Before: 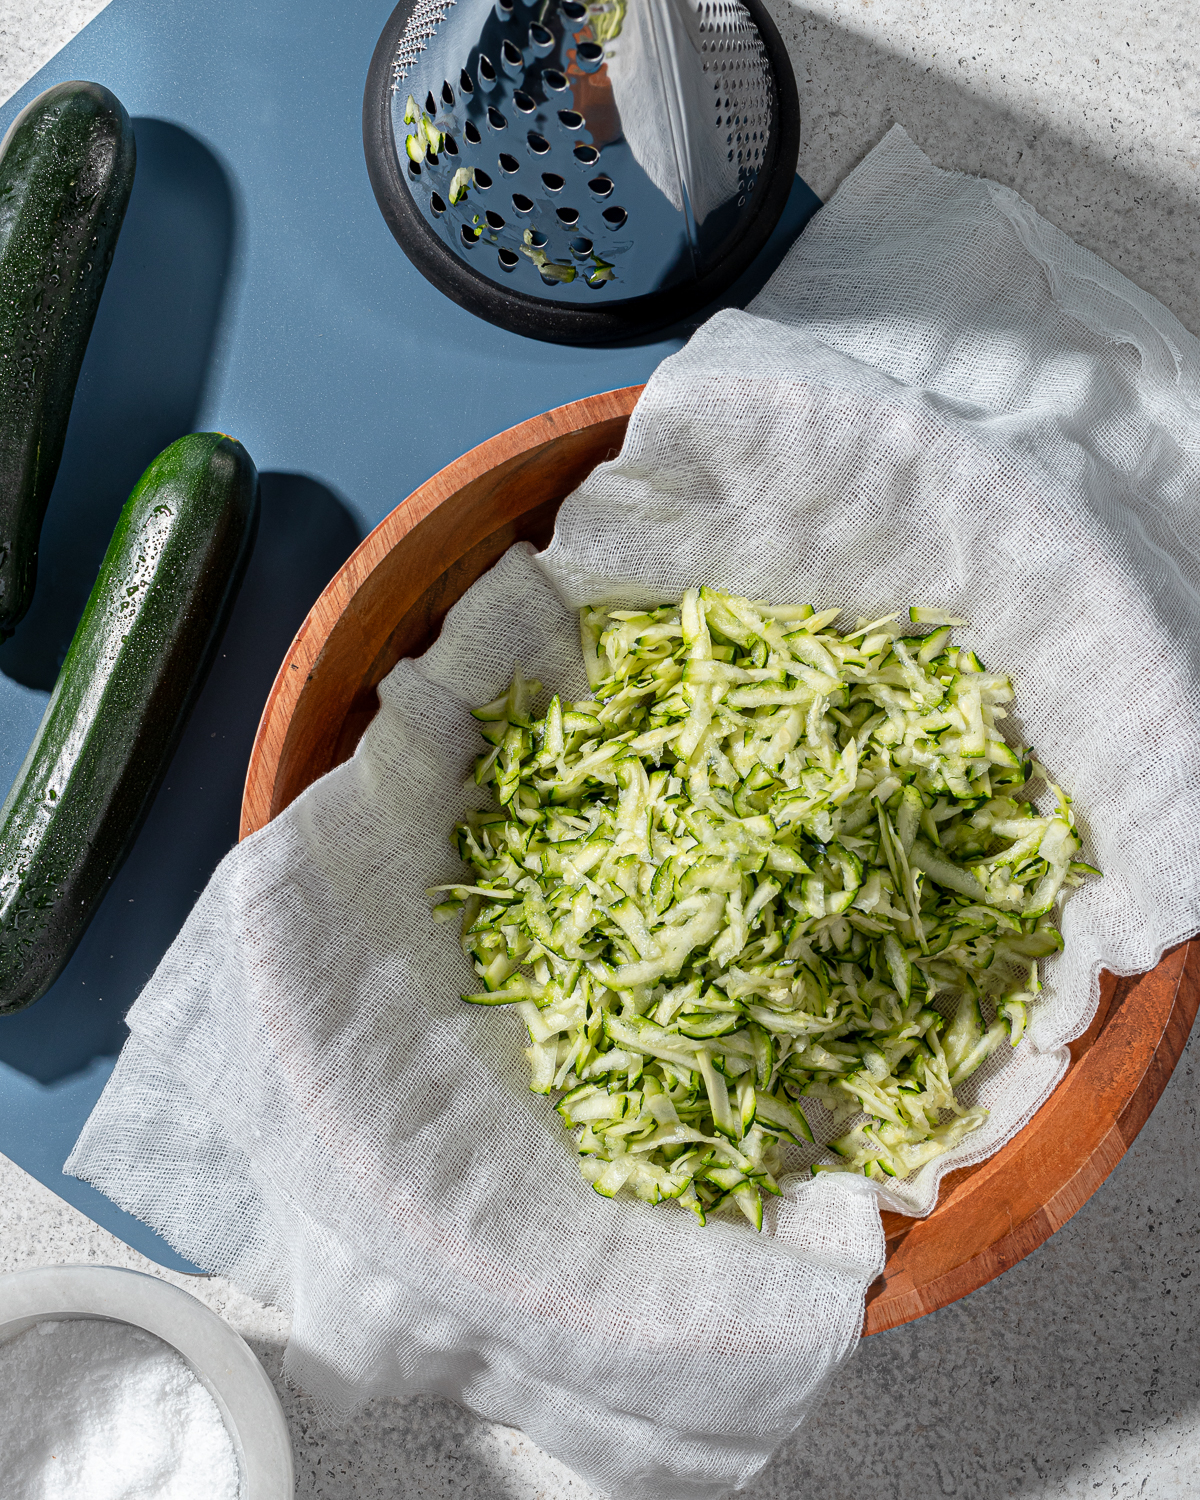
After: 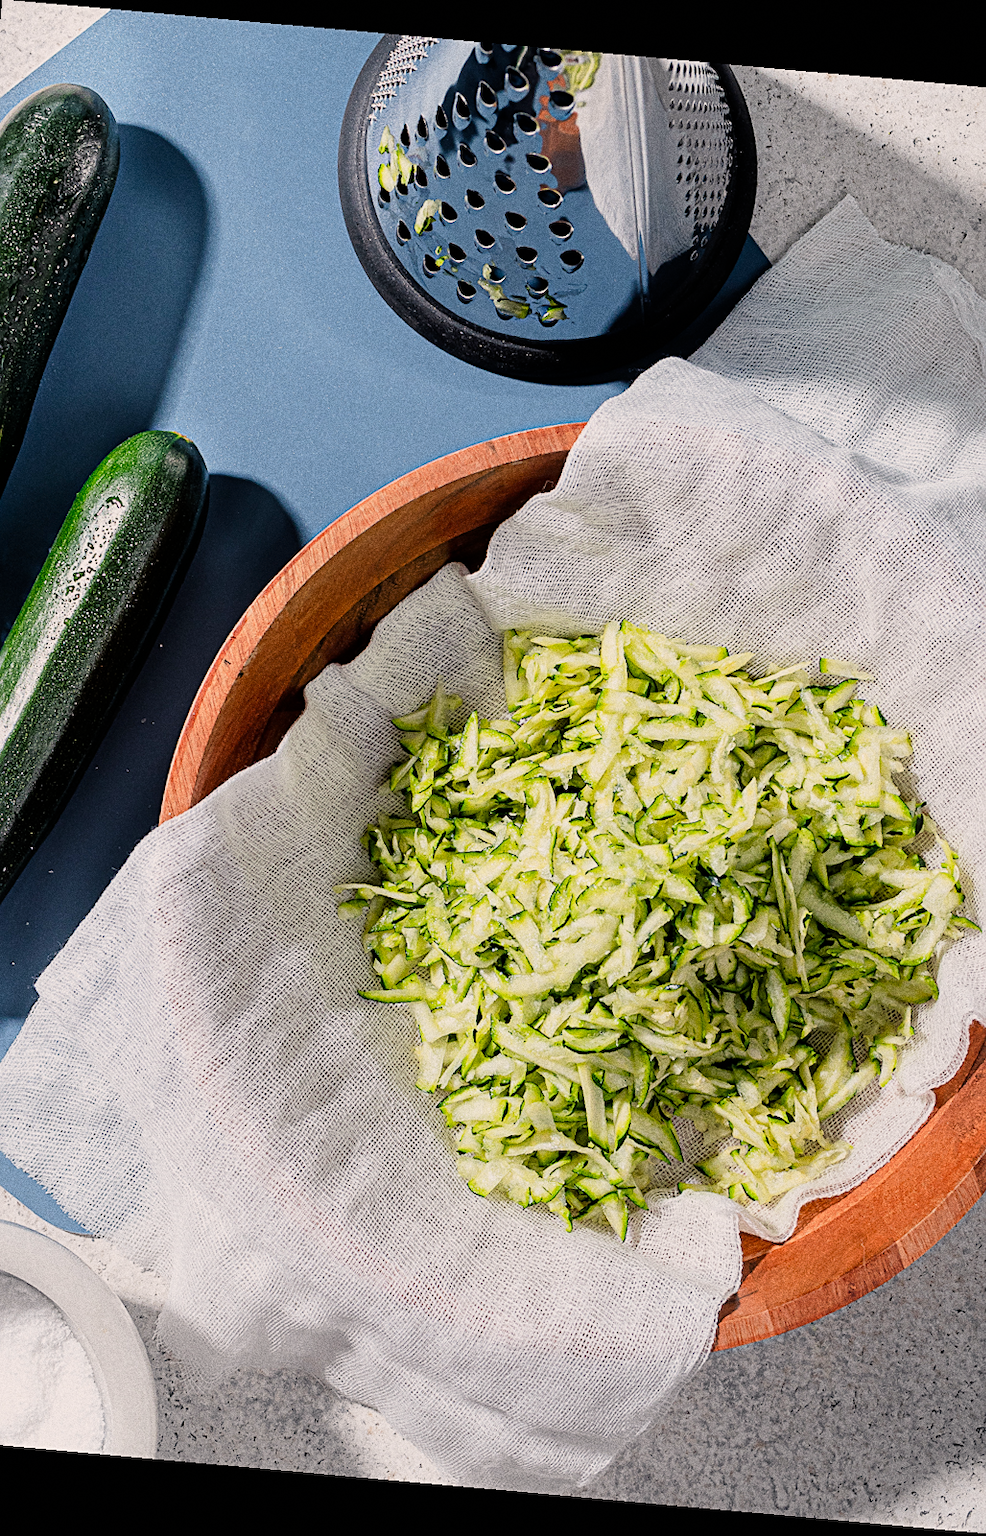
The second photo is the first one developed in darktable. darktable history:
color correction: highlights a* 0.816, highlights b* 2.78, saturation 1.1
rotate and perspective: rotation 5.12°, automatic cropping off
sharpen: on, module defaults
filmic rgb: black relative exposure -6.68 EV, white relative exposure 4.56 EV, hardness 3.25
grain: coarseness 0.09 ISO, strength 40%
crop: left 9.88%, right 12.664%
color balance rgb: shadows lift › chroma 1.41%, shadows lift › hue 260°, power › chroma 0.5%, power › hue 260°, highlights gain › chroma 1%, highlights gain › hue 27°, saturation formula JzAzBz (2021)
exposure: black level correction 0, exposure 0.7 EV, compensate exposure bias true, compensate highlight preservation false
